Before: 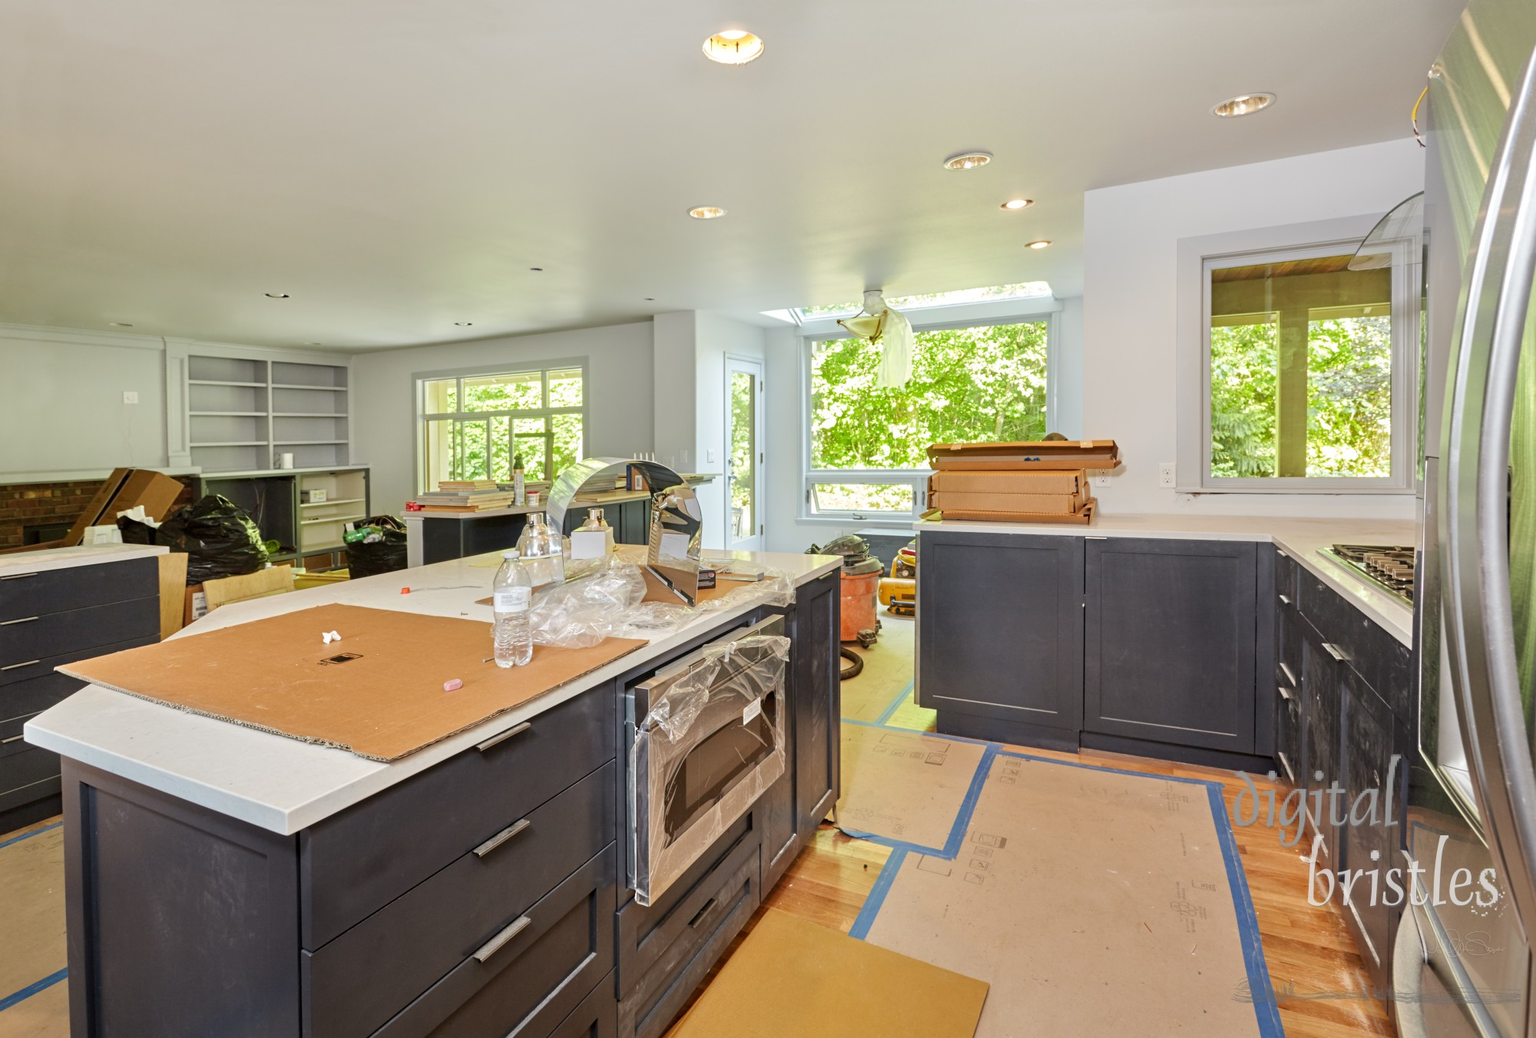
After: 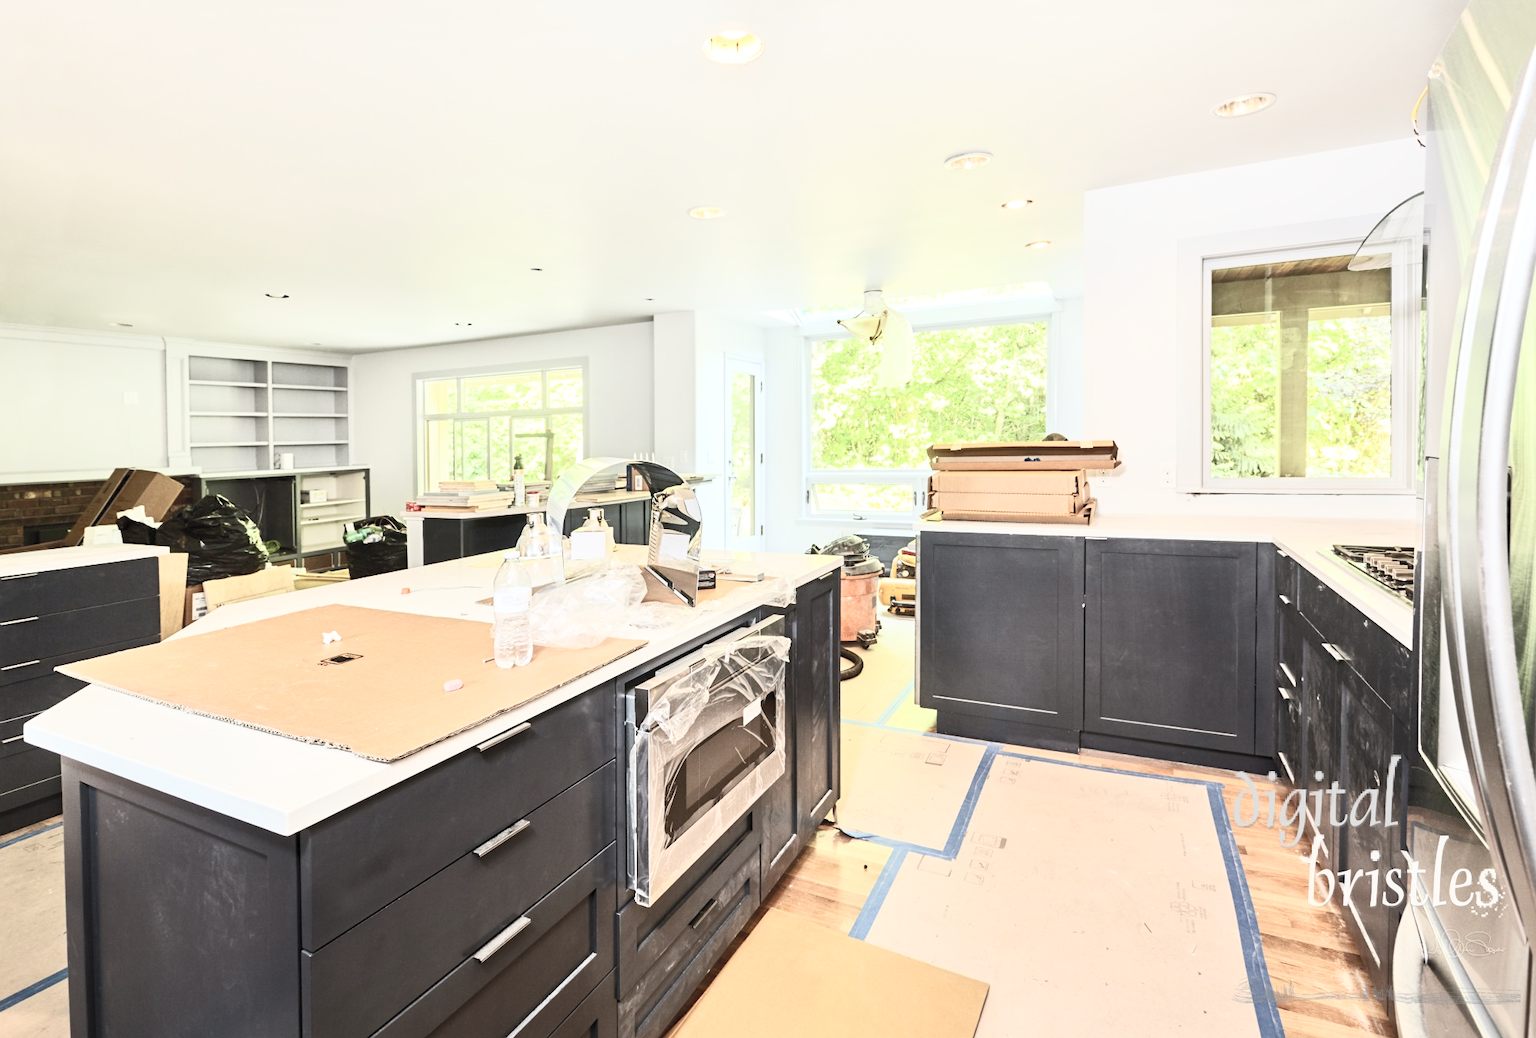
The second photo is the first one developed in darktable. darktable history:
contrast brightness saturation: contrast 0.576, brightness 0.568, saturation -0.35
